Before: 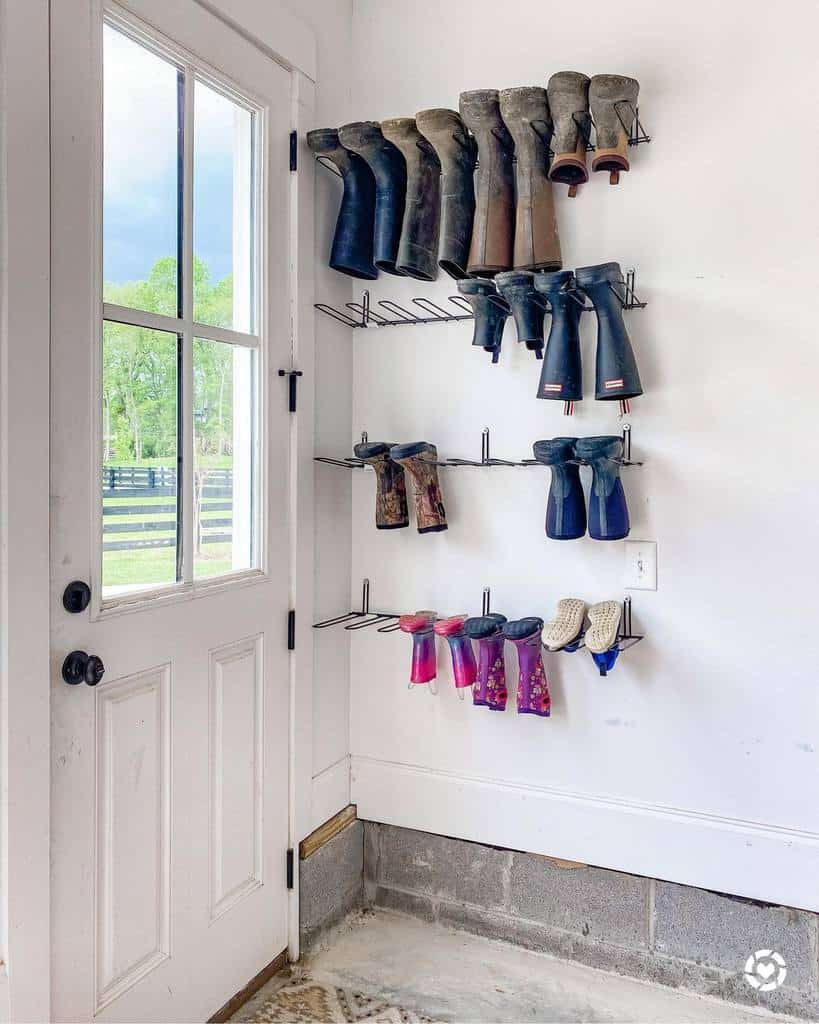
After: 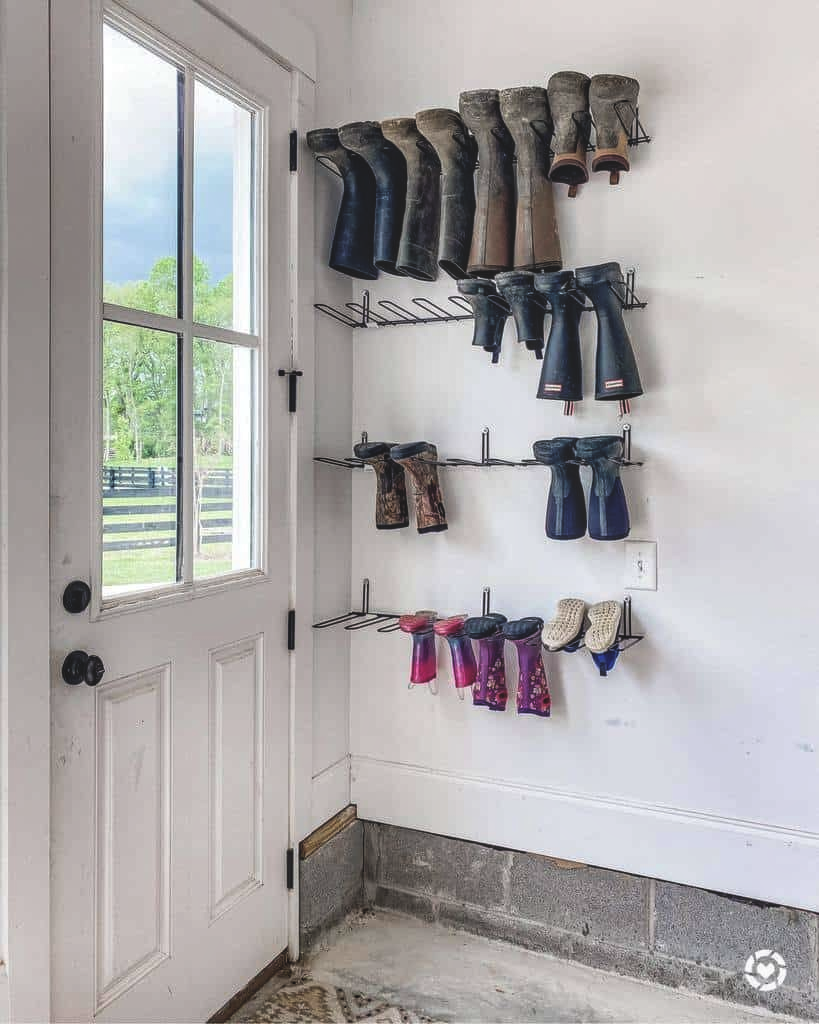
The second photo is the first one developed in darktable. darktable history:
local contrast: on, module defaults
tone equalizer: on, module defaults
exposure: black level correction -0.037, exposure -0.497 EV, compensate exposure bias true, compensate highlight preservation false
levels: levels [0.052, 0.496, 0.908]
